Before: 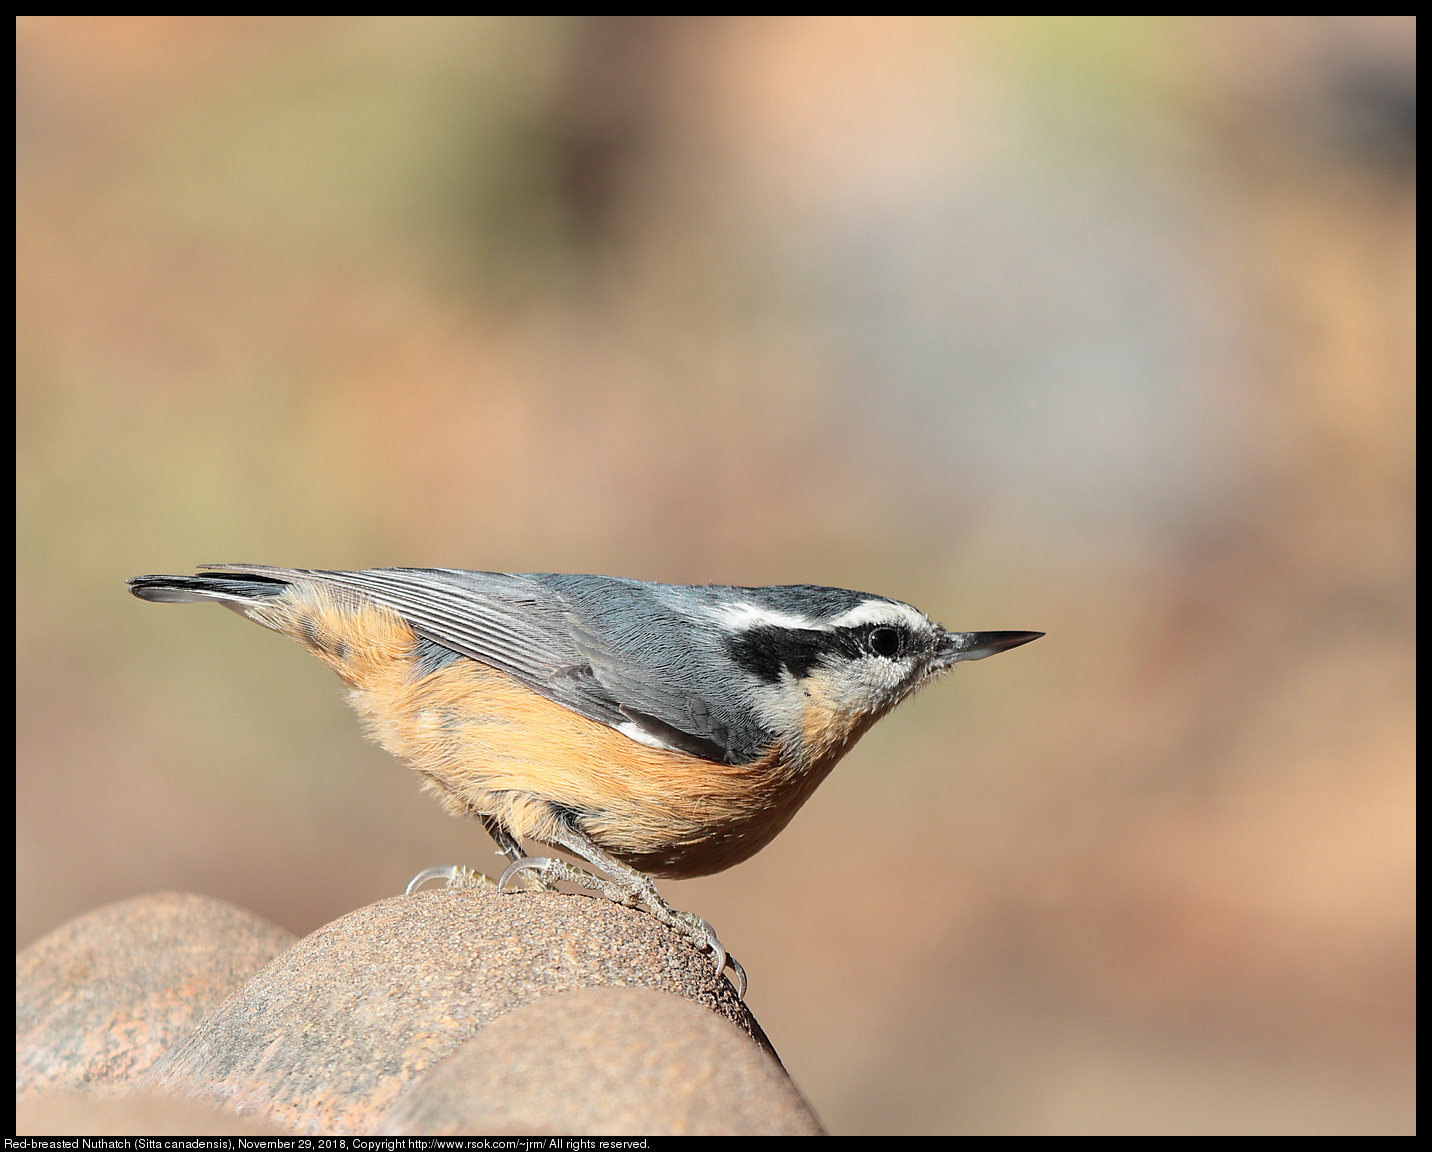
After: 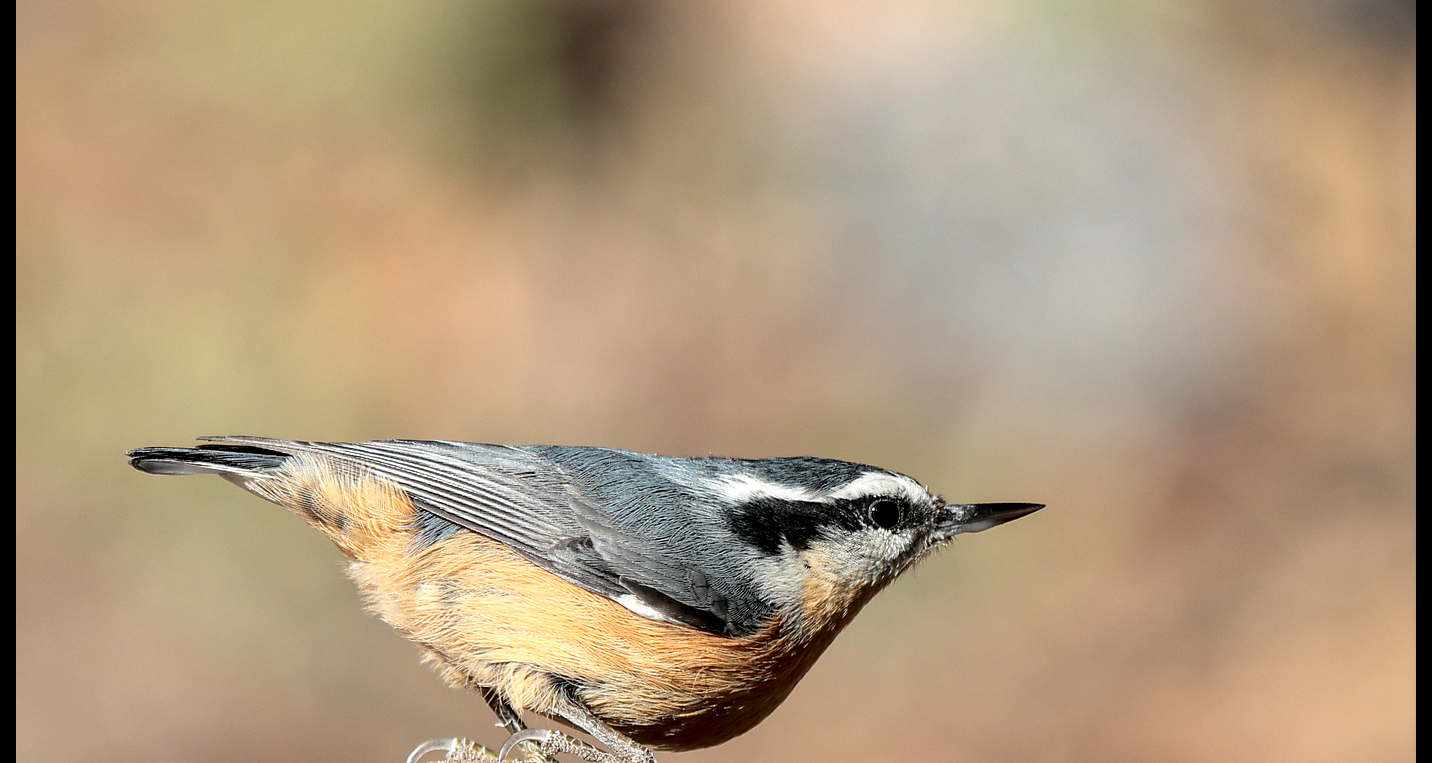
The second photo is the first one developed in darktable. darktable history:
crop: top 11.145%, bottom 22.567%
local contrast: detail 135%, midtone range 0.745
